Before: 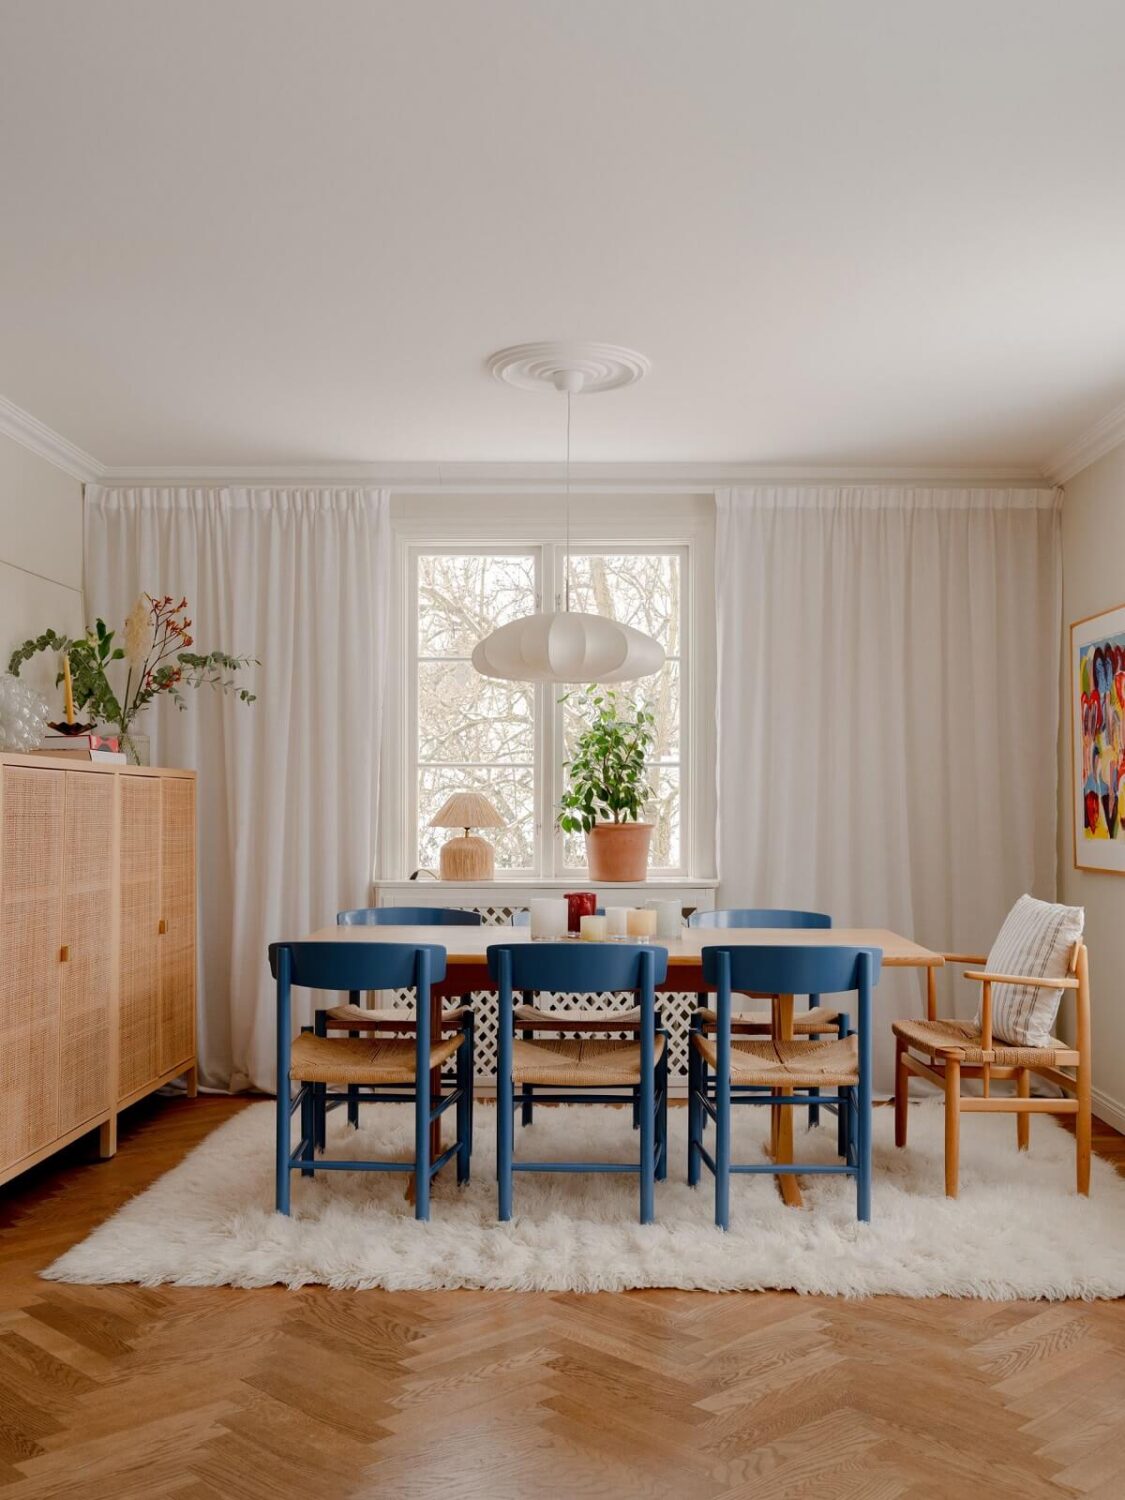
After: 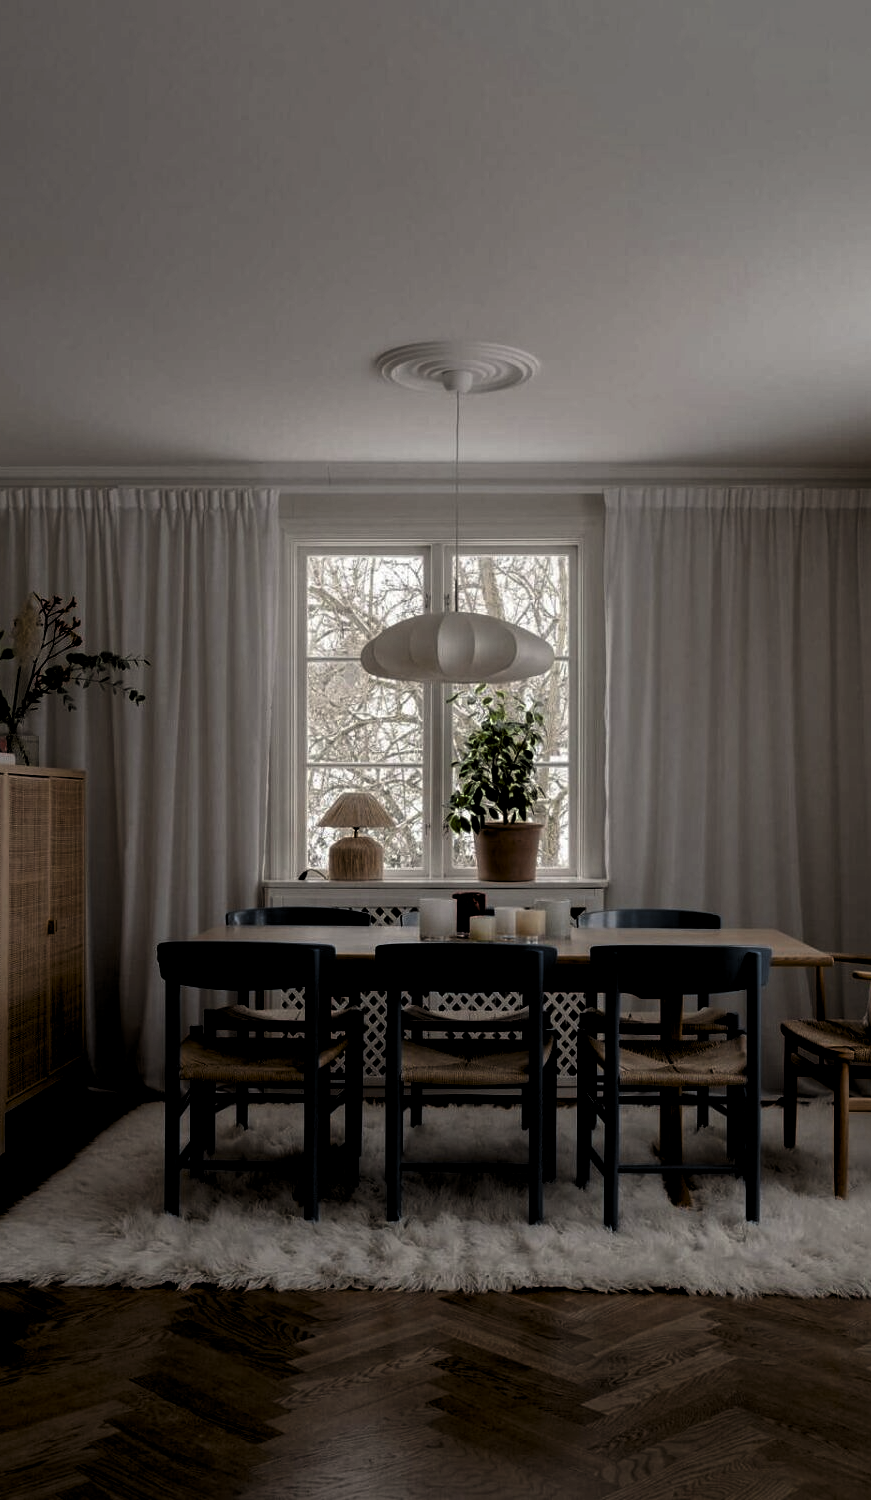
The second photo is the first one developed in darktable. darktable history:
levels: mode automatic, black 8.58%, gray 59.42%, levels [0, 0.445, 1]
crop: left 9.88%, right 12.664%
exposure: black level correction 0.047, exposure 0.013 EV, compensate highlight preservation false
